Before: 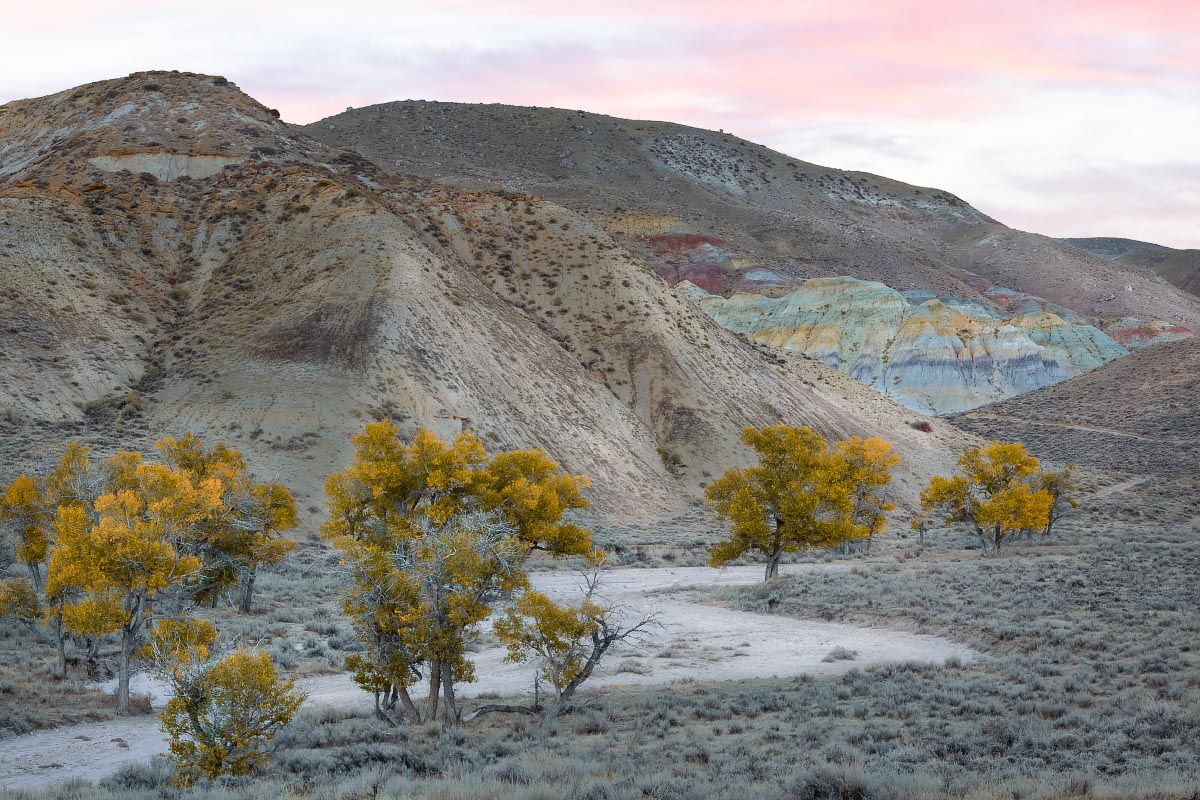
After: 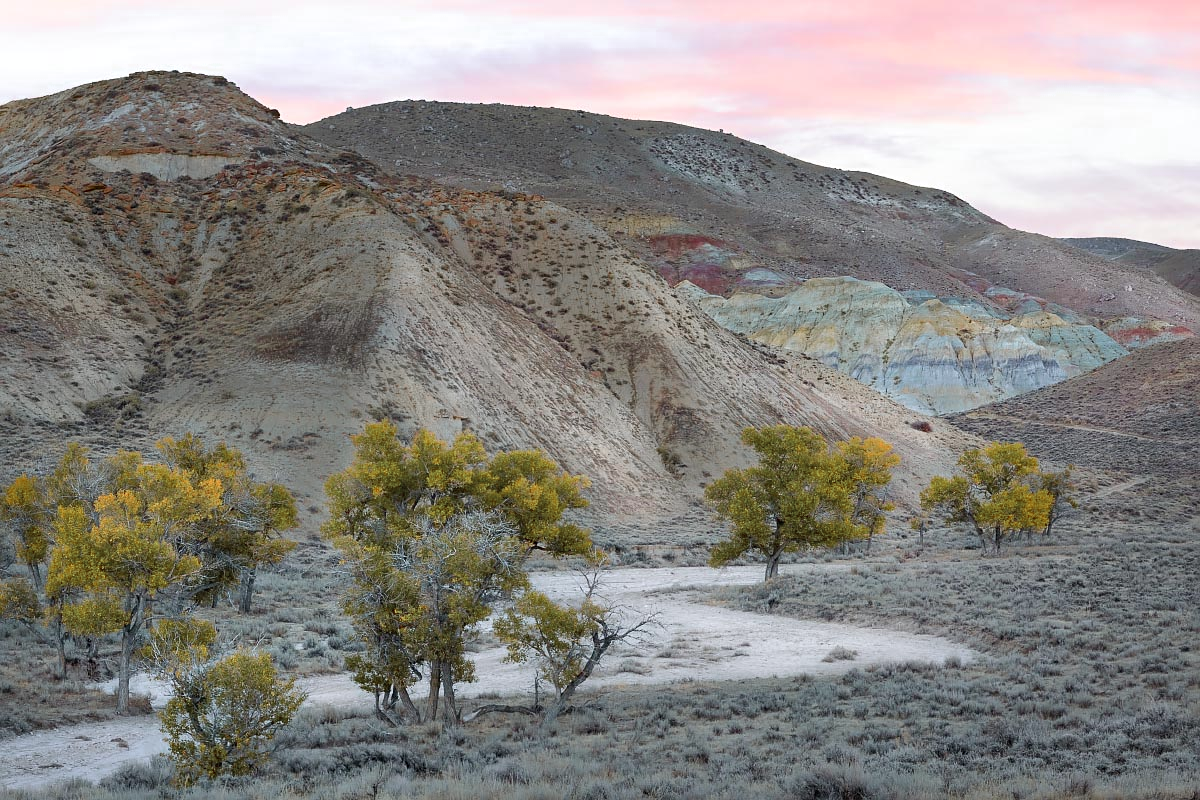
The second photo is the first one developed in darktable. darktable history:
color zones: curves: ch0 [(0, 0.466) (0.128, 0.466) (0.25, 0.5) (0.375, 0.456) (0.5, 0.5) (0.625, 0.5) (0.737, 0.652) (0.875, 0.5)]; ch1 [(0, 0.603) (0.125, 0.618) (0.261, 0.348) (0.372, 0.353) (0.497, 0.363) (0.611, 0.45) (0.731, 0.427) (0.875, 0.518) (0.998, 0.652)]; ch2 [(0, 0.559) (0.125, 0.451) (0.253, 0.564) (0.37, 0.578) (0.5, 0.466) (0.625, 0.471) (0.731, 0.471) (0.88, 0.485)]
sharpen: amount 0.2
